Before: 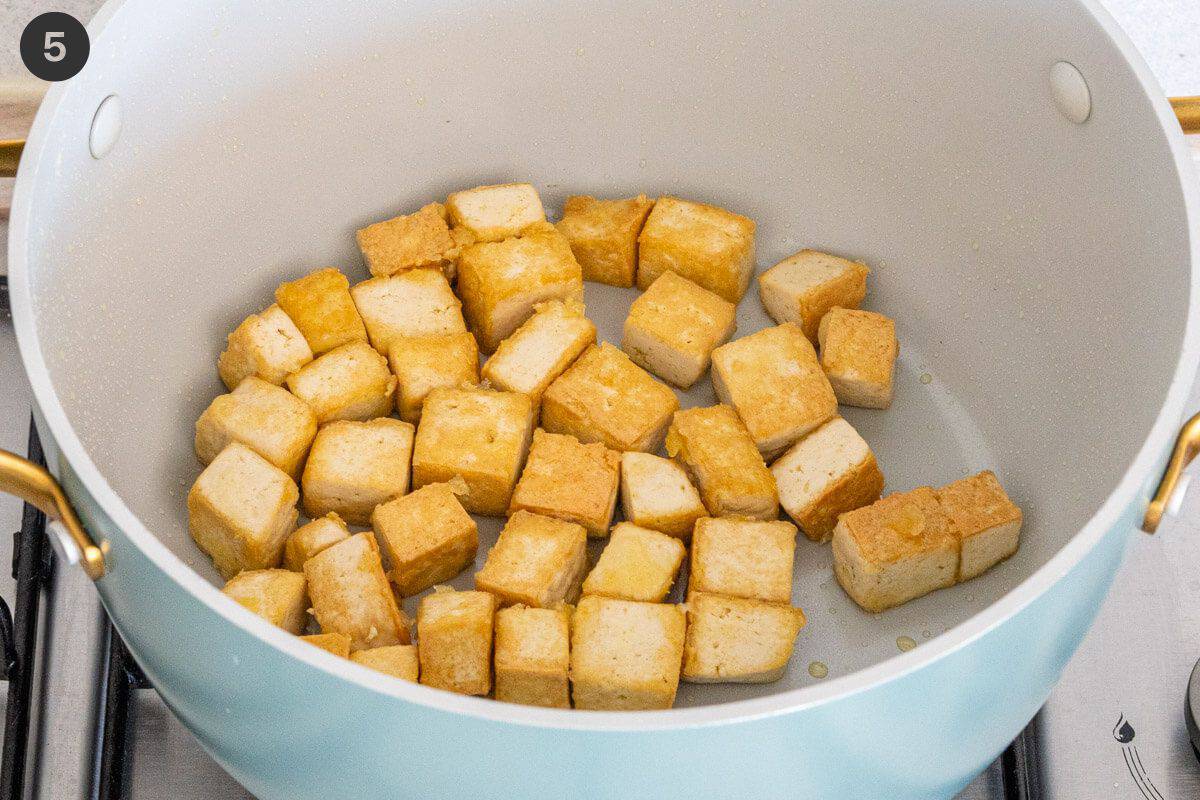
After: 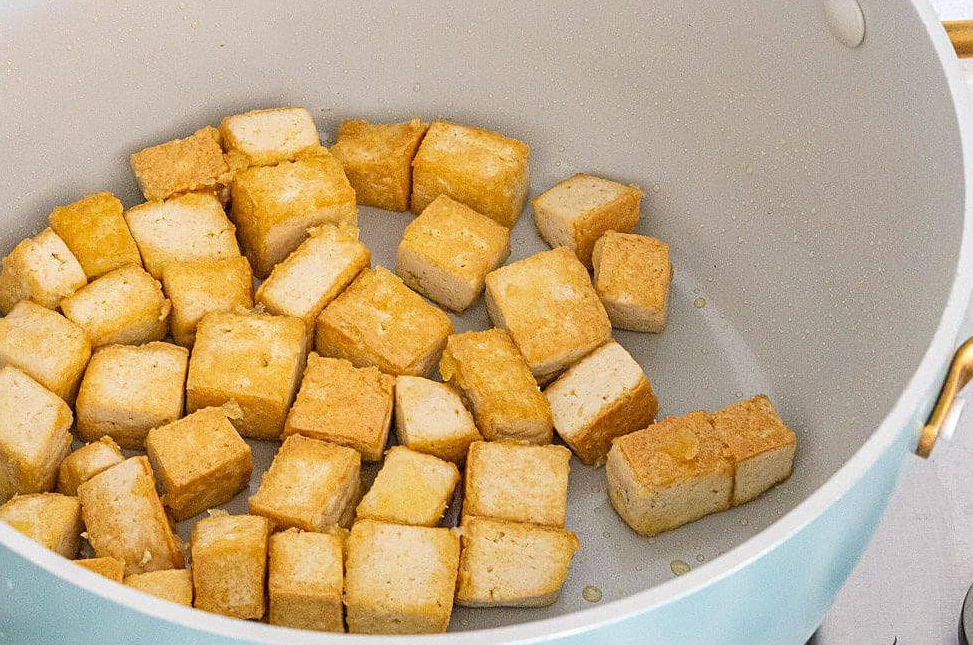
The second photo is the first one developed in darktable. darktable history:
crop: left 18.893%, top 9.53%, right 0%, bottom 9.747%
sharpen: on, module defaults
